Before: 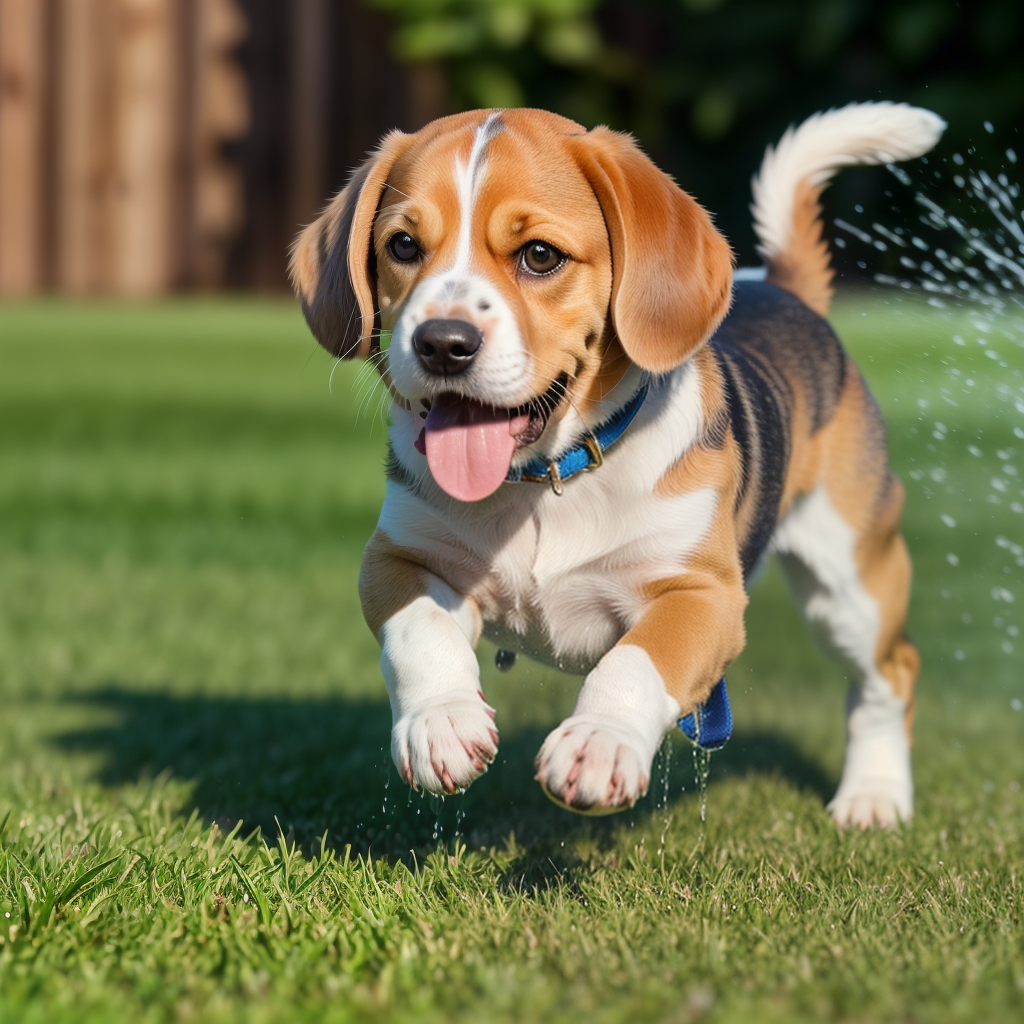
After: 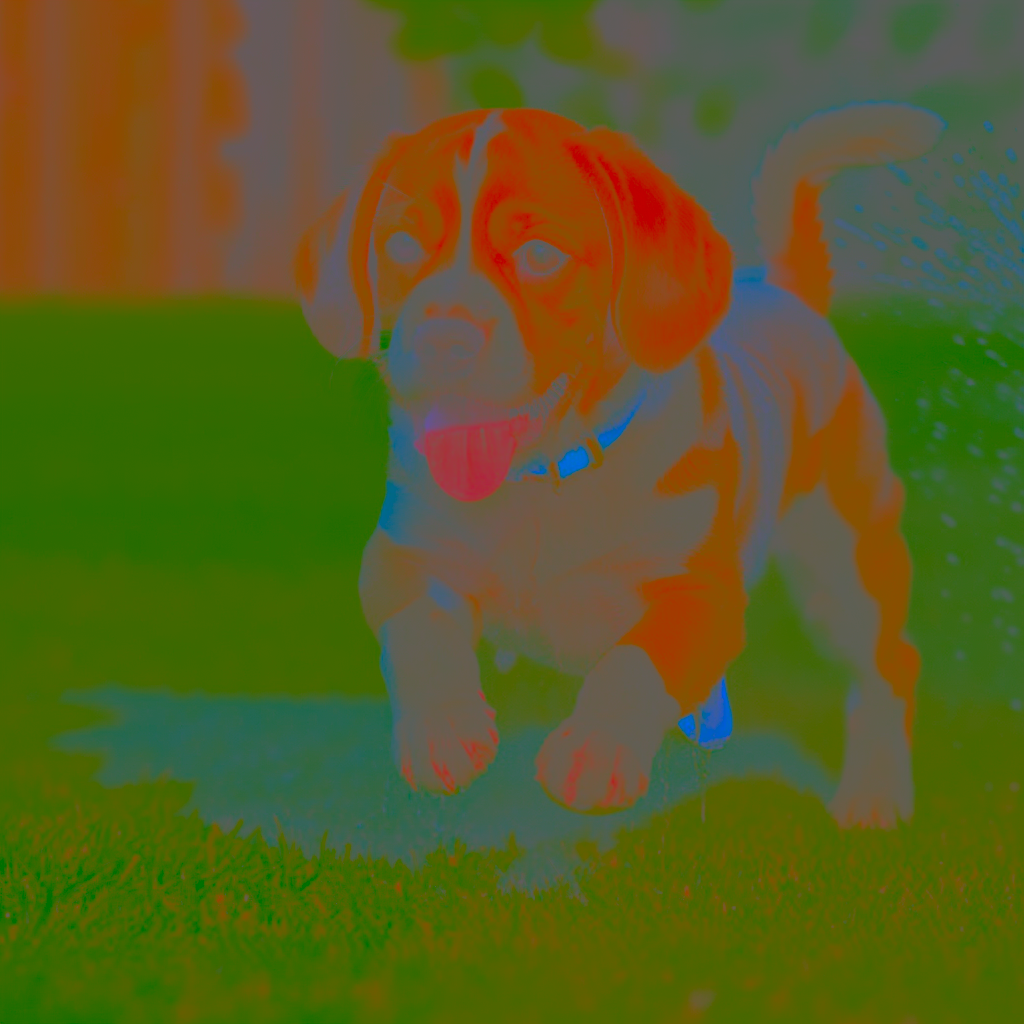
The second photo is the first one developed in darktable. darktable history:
tone equalizer: on, module defaults
contrast brightness saturation: contrast -0.99, brightness -0.17, saturation 0.75
